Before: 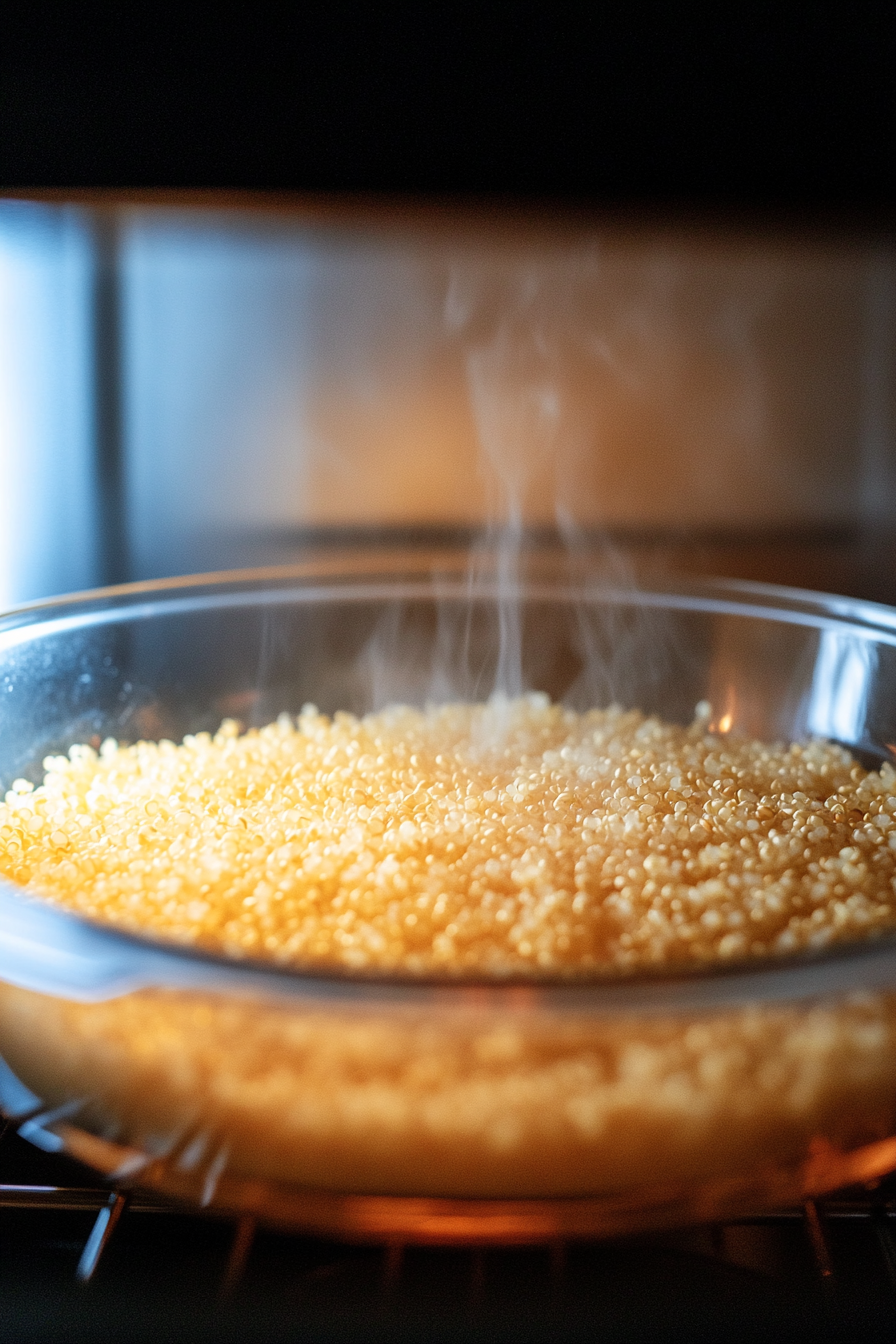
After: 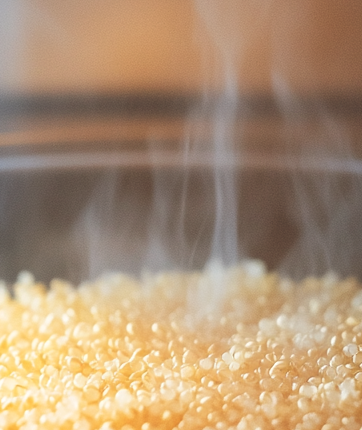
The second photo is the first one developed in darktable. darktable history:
exposure: black level correction -0.028, compensate highlight preservation false
crop: left 31.751%, top 32.172%, right 27.8%, bottom 35.83%
